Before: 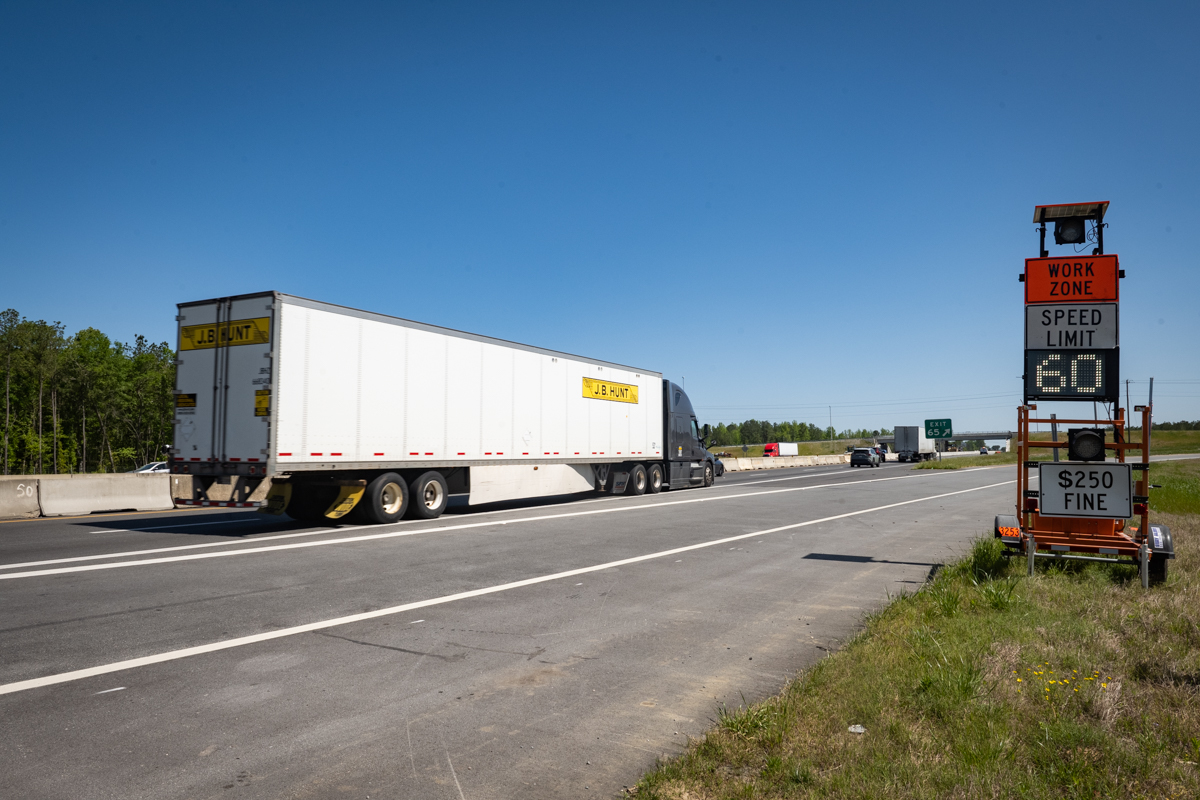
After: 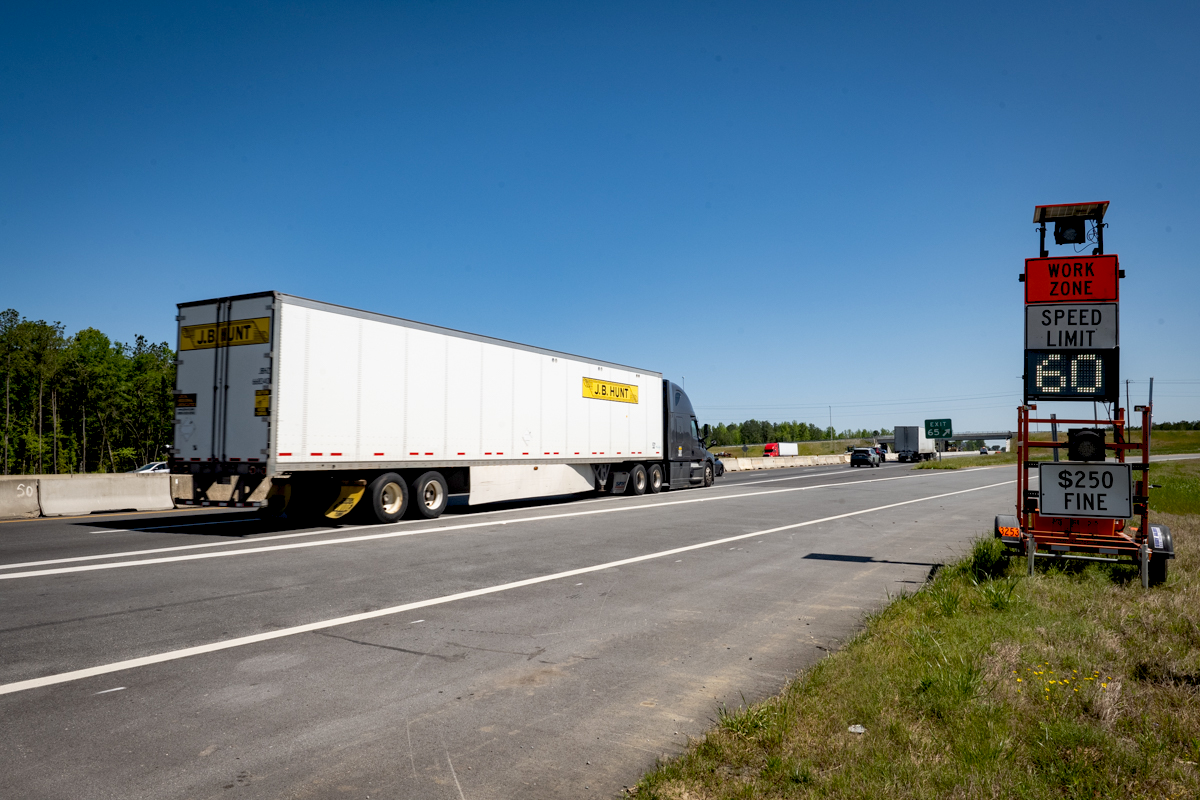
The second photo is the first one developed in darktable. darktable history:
levels: mode automatic
exposure: black level correction 0.012, compensate highlight preservation false
